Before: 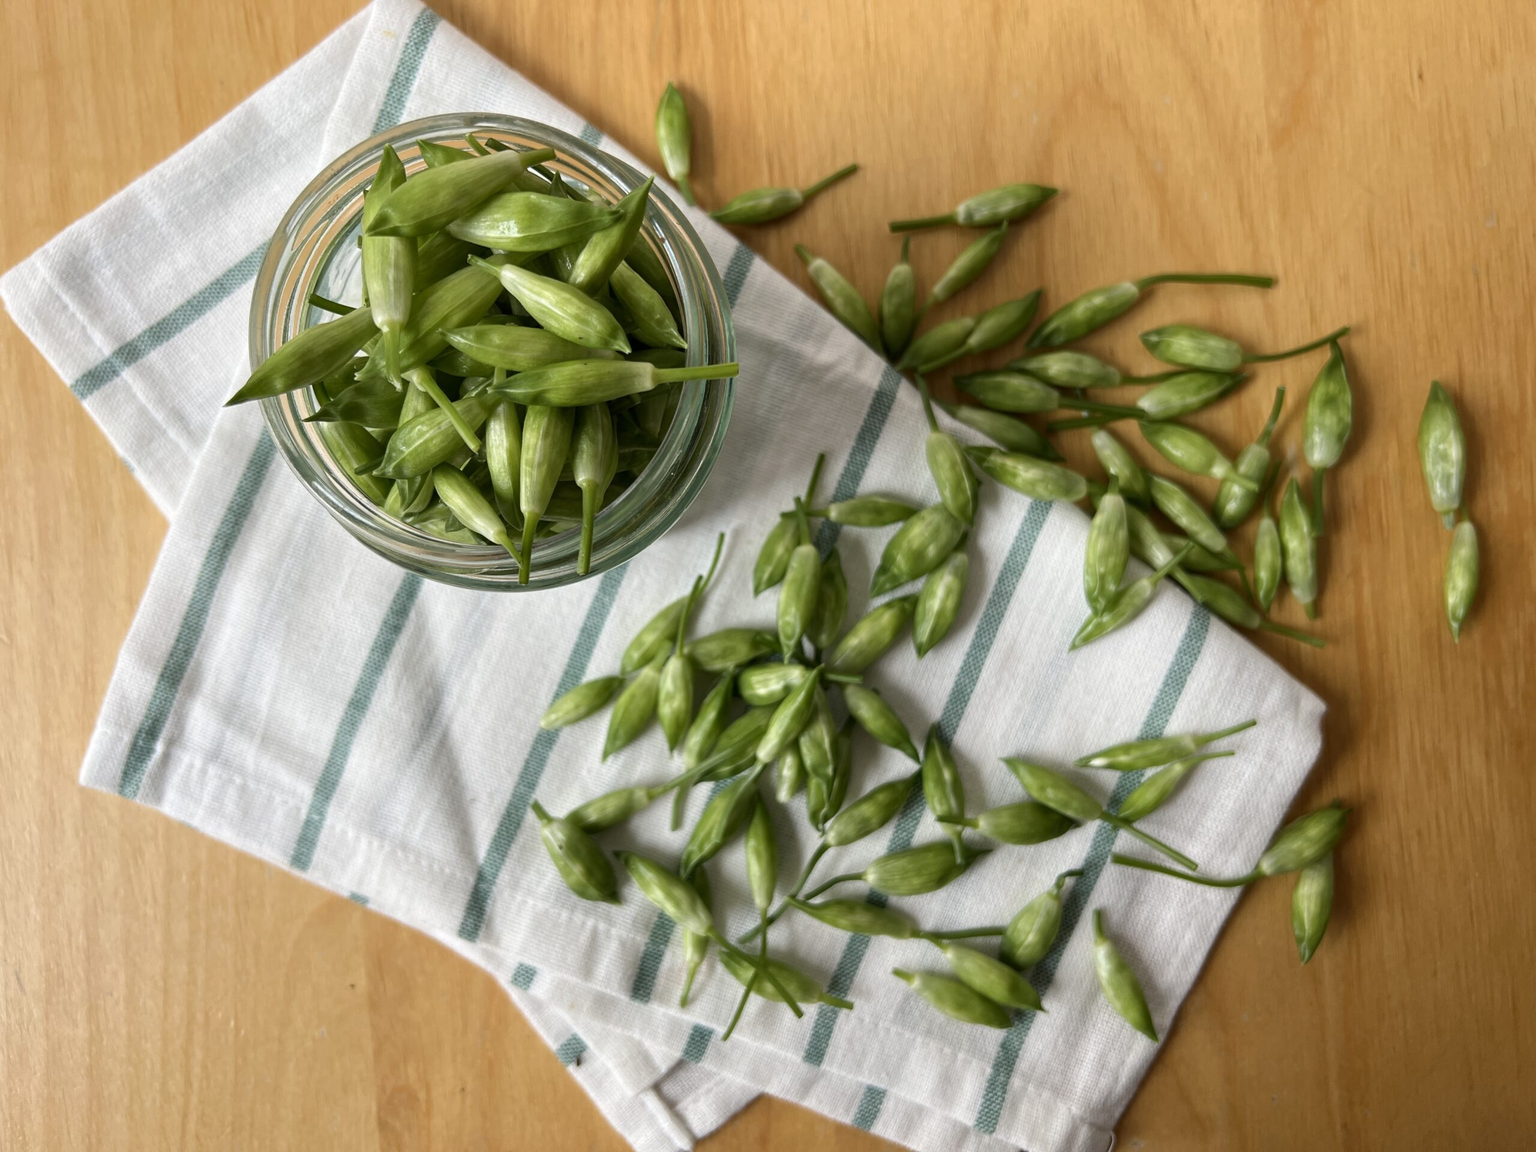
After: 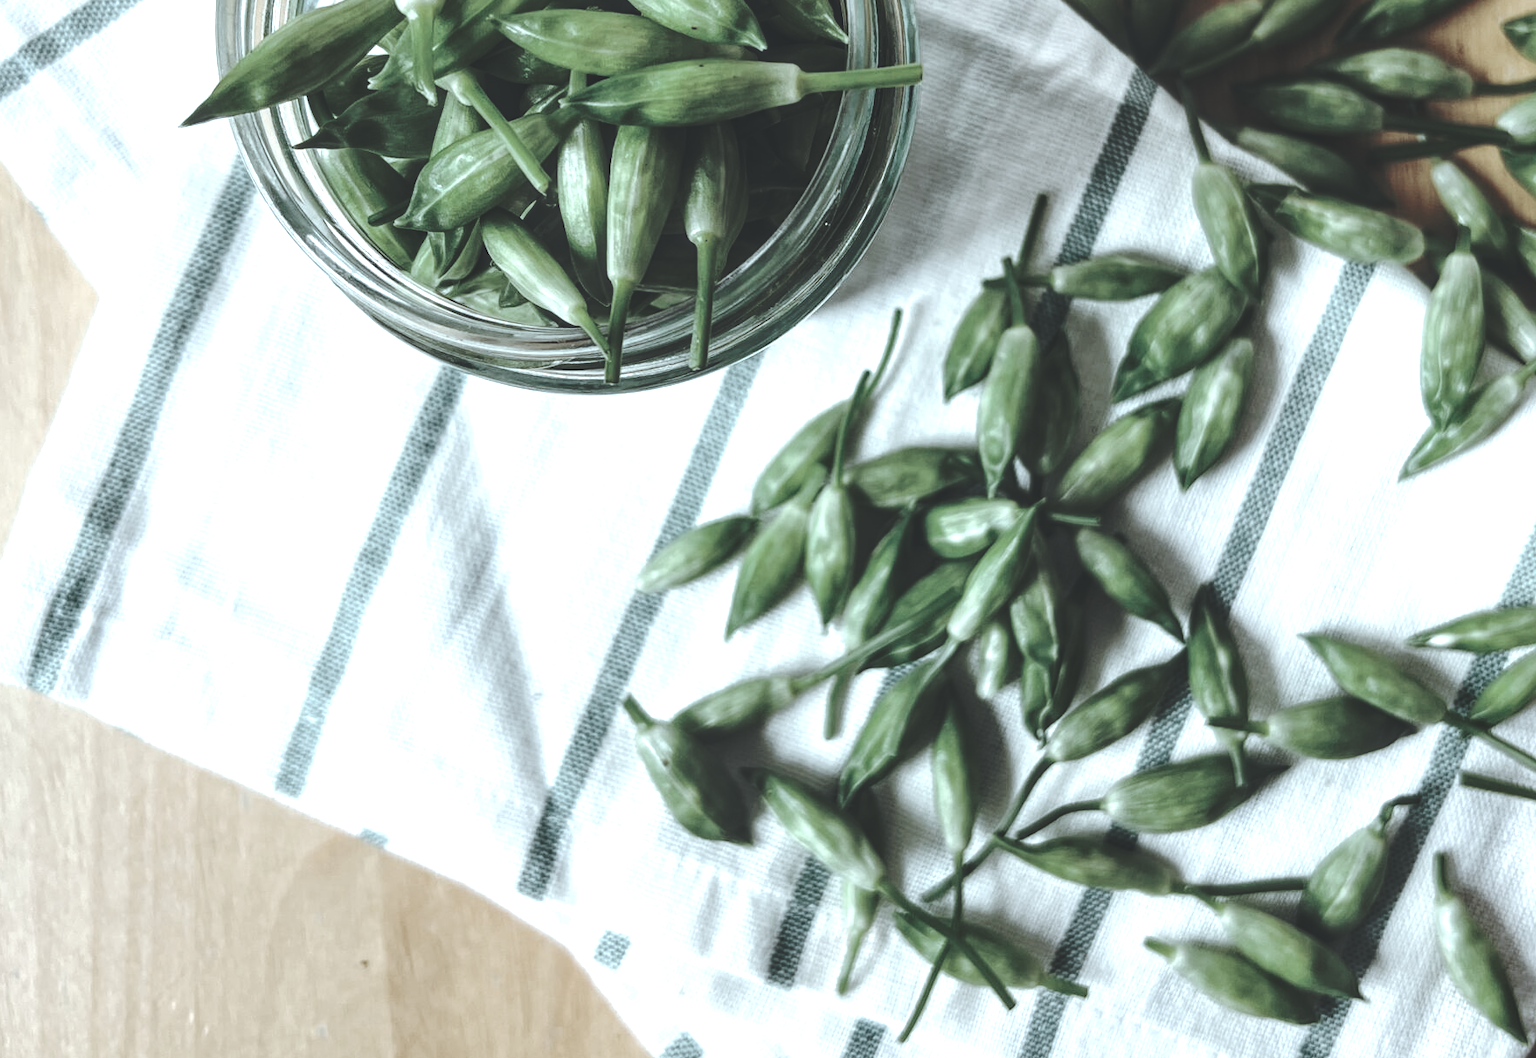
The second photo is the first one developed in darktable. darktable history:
local contrast: on, module defaults
crop: left 6.488%, top 27.668%, right 24.183%, bottom 8.656%
tone equalizer: -8 EV -0.75 EV, -7 EV -0.7 EV, -6 EV -0.6 EV, -5 EV -0.4 EV, -3 EV 0.4 EV, -2 EV 0.6 EV, -1 EV 0.7 EV, +0 EV 0.75 EV, edges refinement/feathering 500, mask exposure compensation -1.57 EV, preserve details no
color correction: highlights a* -12.64, highlights b* -18.1, saturation 0.7
base curve: curves: ch0 [(0, 0.024) (0.055, 0.065) (0.121, 0.166) (0.236, 0.319) (0.693, 0.726) (1, 1)], preserve colors none
color zones: curves: ch0 [(0, 0.5) (0.125, 0.4) (0.25, 0.5) (0.375, 0.4) (0.5, 0.4) (0.625, 0.6) (0.75, 0.6) (0.875, 0.5)]; ch1 [(0, 0.35) (0.125, 0.45) (0.25, 0.35) (0.375, 0.35) (0.5, 0.35) (0.625, 0.35) (0.75, 0.45) (0.875, 0.35)]; ch2 [(0, 0.6) (0.125, 0.5) (0.25, 0.5) (0.375, 0.6) (0.5, 0.6) (0.625, 0.5) (0.75, 0.5) (0.875, 0.5)]
